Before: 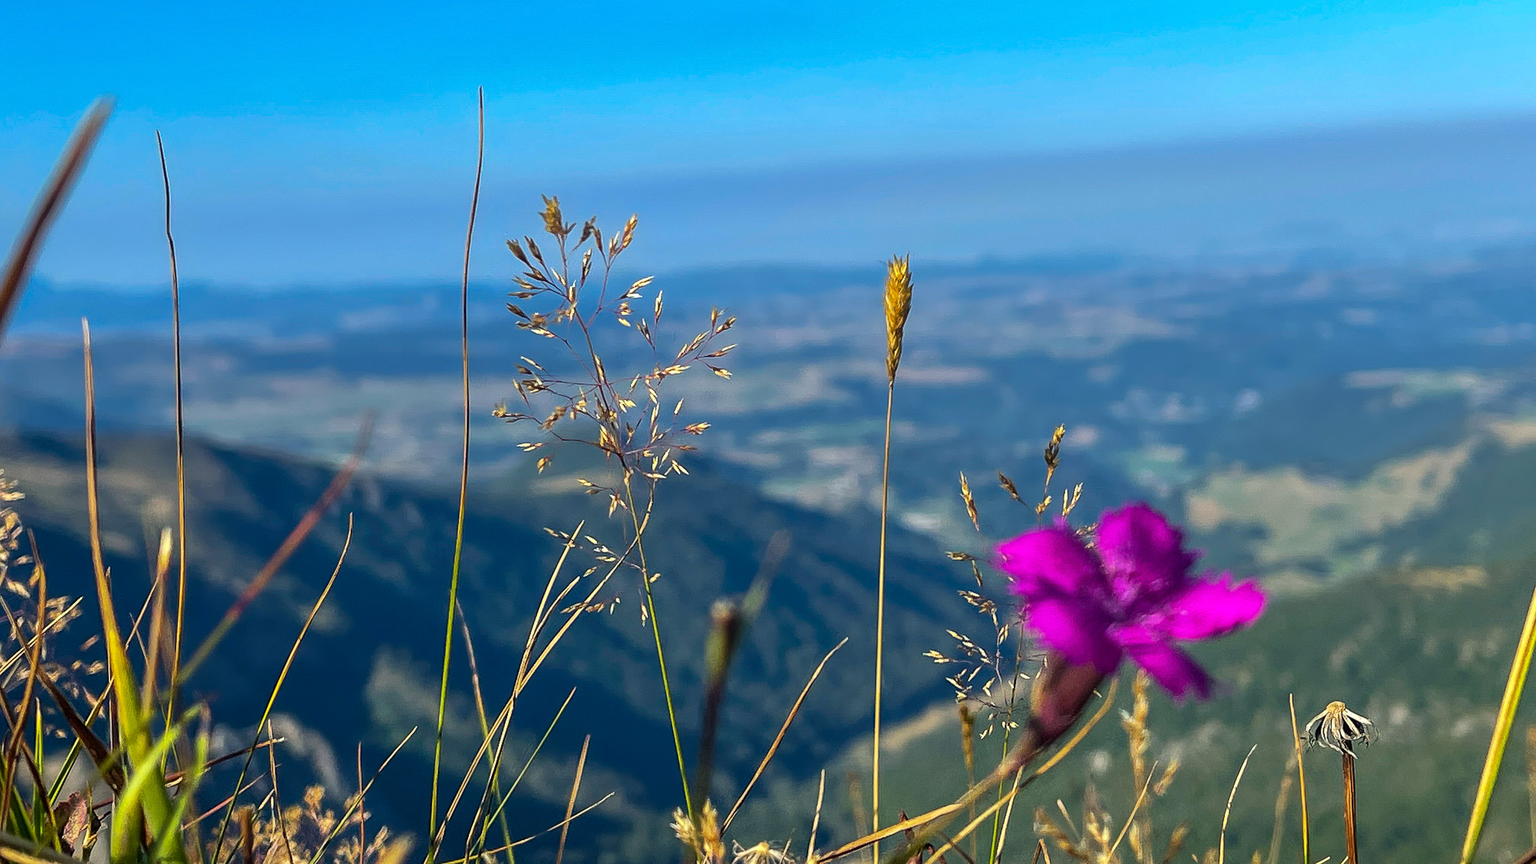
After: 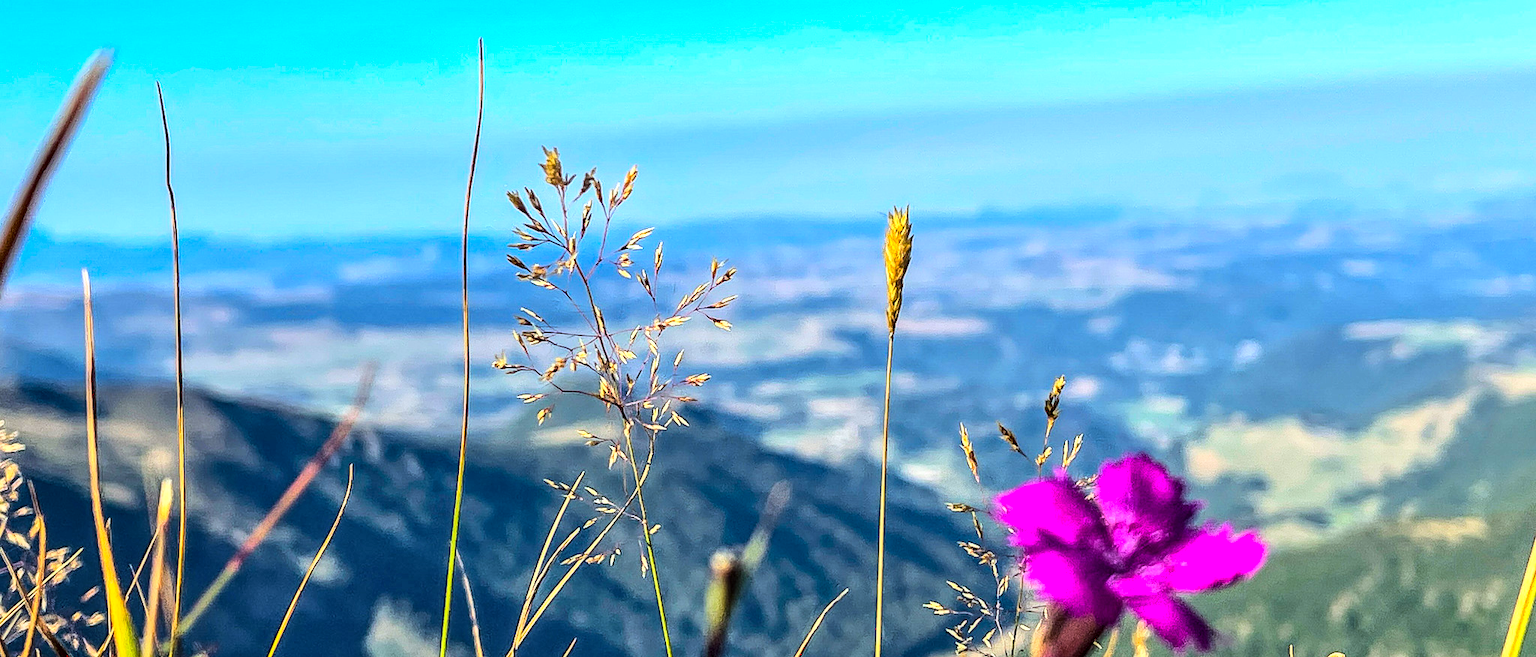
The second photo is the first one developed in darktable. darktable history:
local contrast: on, module defaults
haze removal: compatibility mode true, adaptive false
shadows and highlights: shadows 74.87, highlights -23.71, soften with gaussian
base curve: curves: ch0 [(0, 0.003) (0.001, 0.002) (0.006, 0.004) (0.02, 0.022) (0.048, 0.086) (0.094, 0.234) (0.162, 0.431) (0.258, 0.629) (0.385, 0.8) (0.548, 0.918) (0.751, 0.988) (1, 1)]
crop: top 5.667%, bottom 18.17%
